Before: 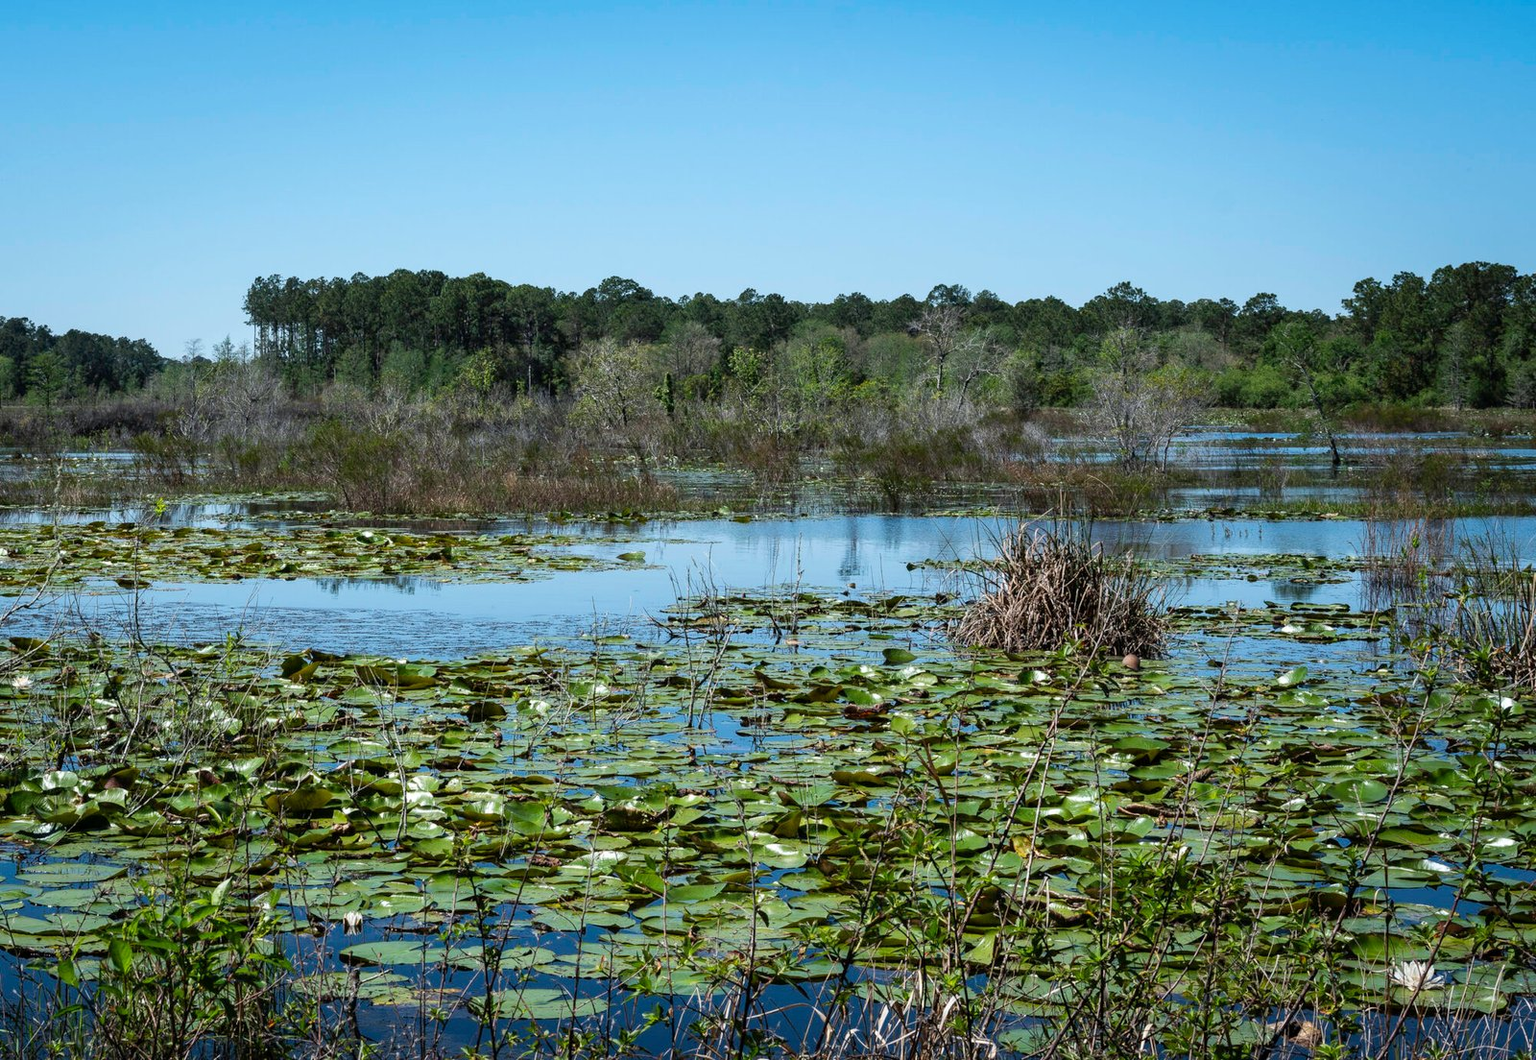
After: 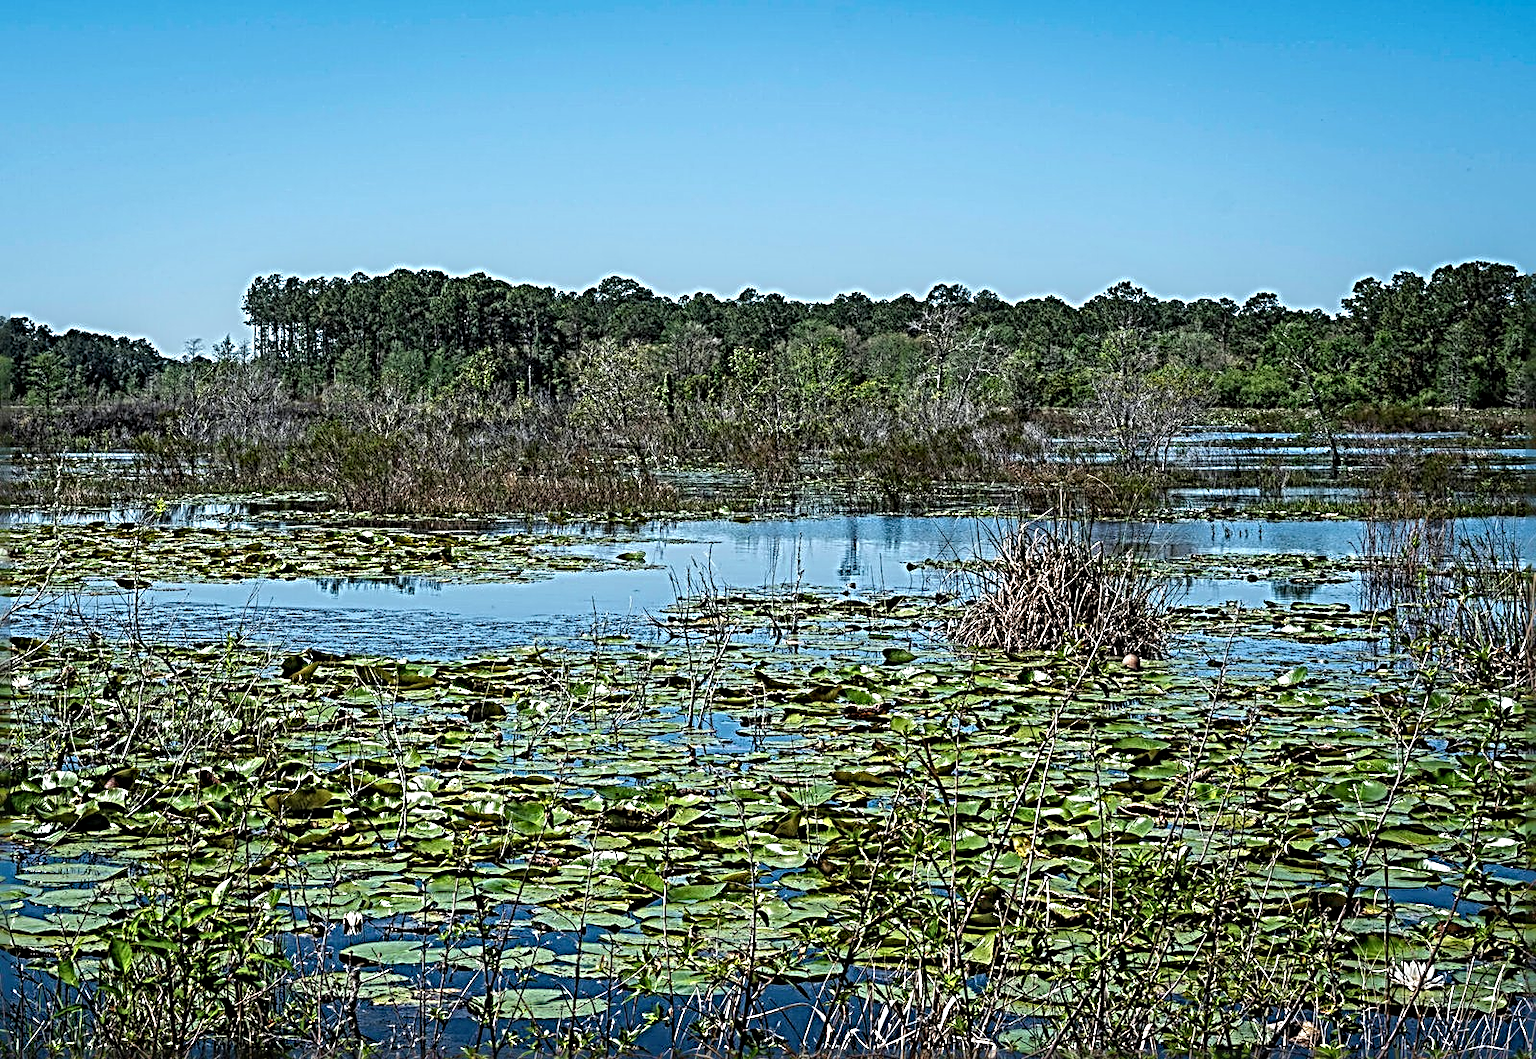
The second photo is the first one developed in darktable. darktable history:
sharpen: radius 4.03, amount 1.991
local contrast: on, module defaults
